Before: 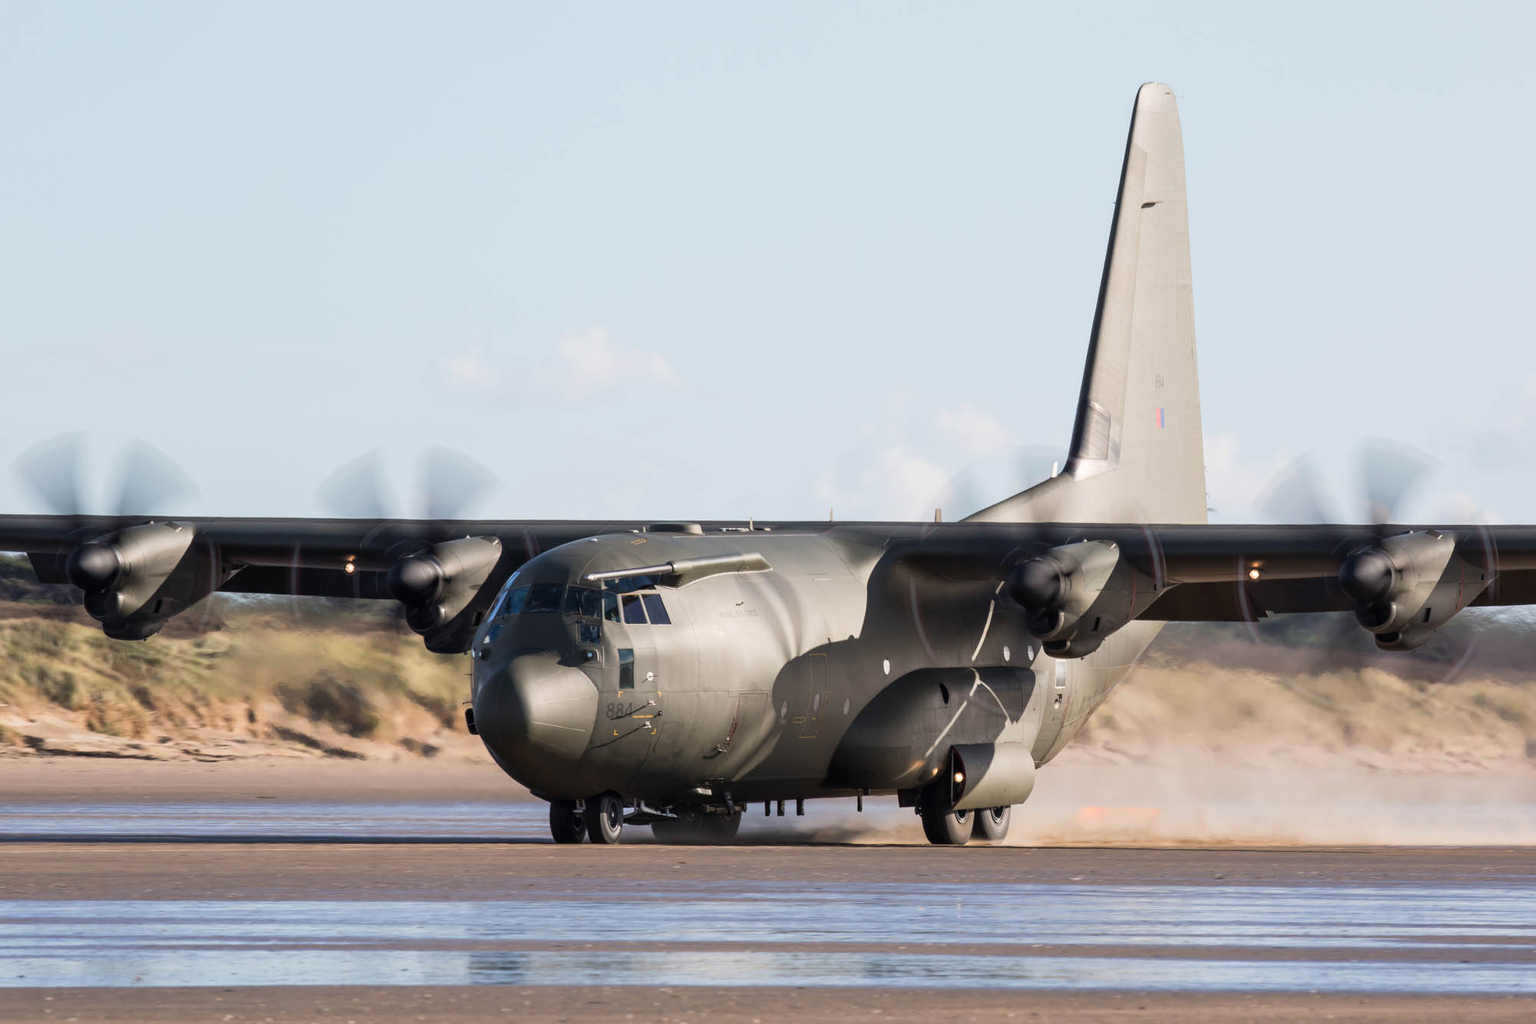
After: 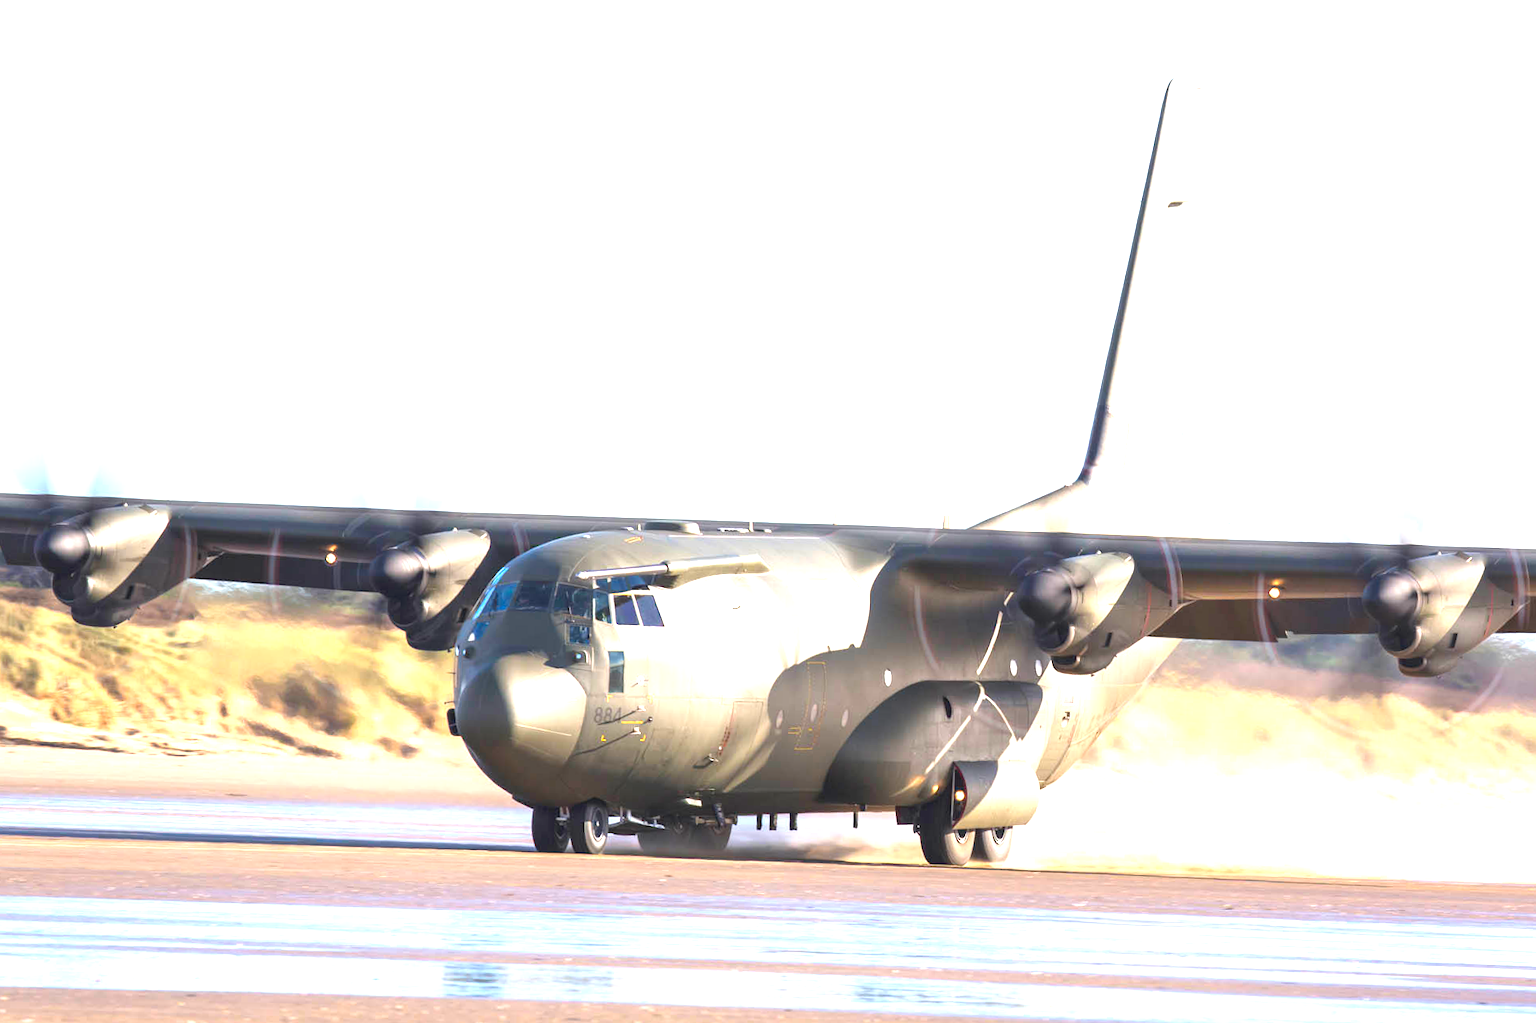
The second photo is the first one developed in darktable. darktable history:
white balance: emerald 1
crop and rotate: angle -1.69°
exposure: black level correction 0, exposure 1.741 EV, compensate exposure bias true, compensate highlight preservation false
contrast brightness saturation: contrast -0.19, saturation 0.19
